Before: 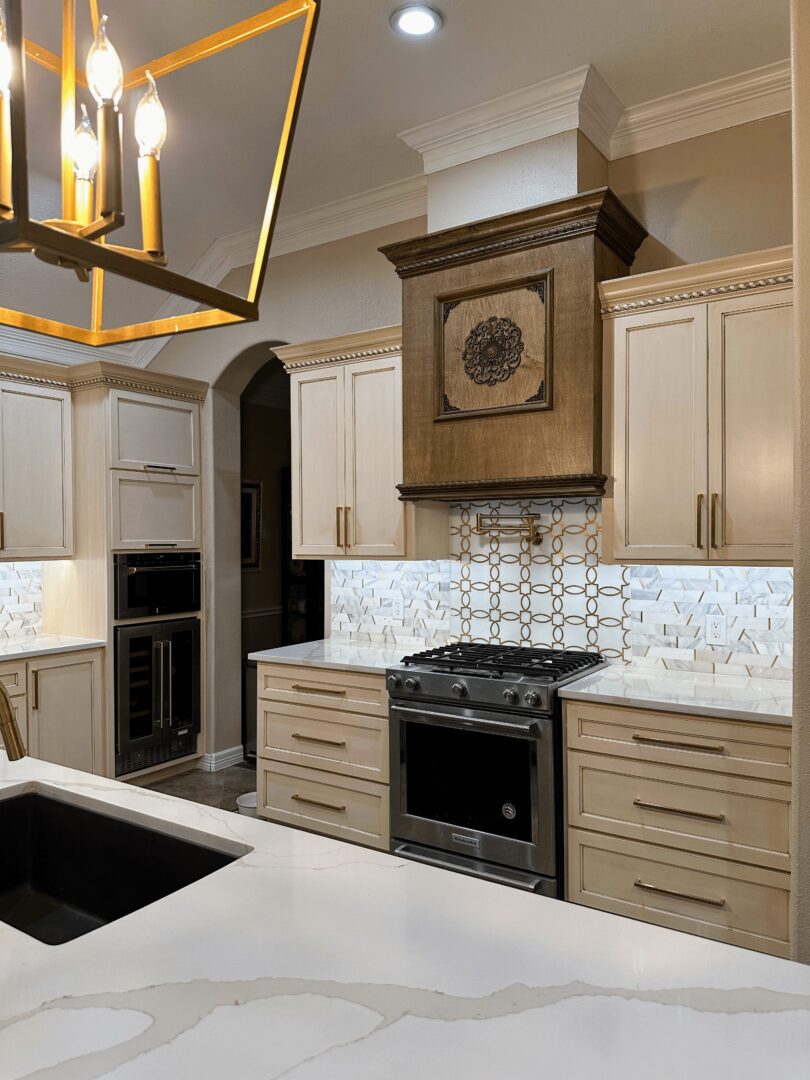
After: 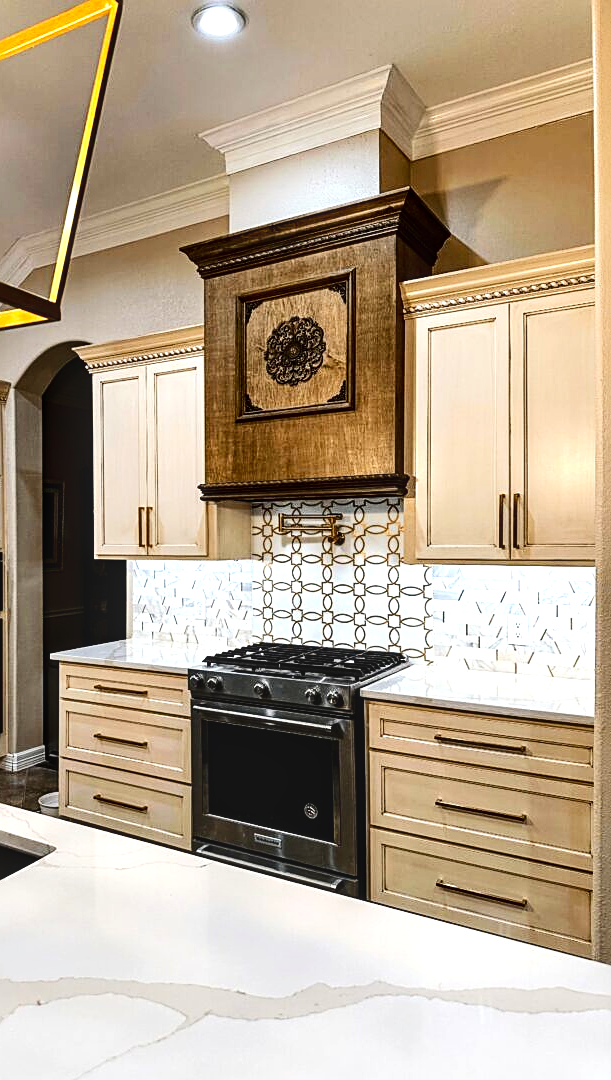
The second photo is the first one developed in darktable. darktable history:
sharpen: on, module defaults
exposure: exposure 1 EV, compensate exposure bias true, compensate highlight preservation false
tone equalizer: edges refinement/feathering 500, mask exposure compensation -1.57 EV, preserve details no
tone curve: curves: ch0 [(0, 0) (0.087, 0.054) (0.281, 0.245) (0.532, 0.514) (0.835, 0.818) (0.994, 0.955)]; ch1 [(0, 0) (0.27, 0.195) (0.406, 0.435) (0.452, 0.474) (0.495, 0.5) (0.514, 0.508) (0.537, 0.556) (0.654, 0.689) (1, 1)]; ch2 [(0, 0) (0.269, 0.299) (0.459, 0.441) (0.498, 0.499) (0.523, 0.52) (0.551, 0.549) (0.633, 0.625) (0.659, 0.681) (0.718, 0.764) (1, 1)], preserve colors none
crop and rotate: left 24.479%
contrast brightness saturation: contrast 0.219, brightness -0.192, saturation 0.238
local contrast: on, module defaults
